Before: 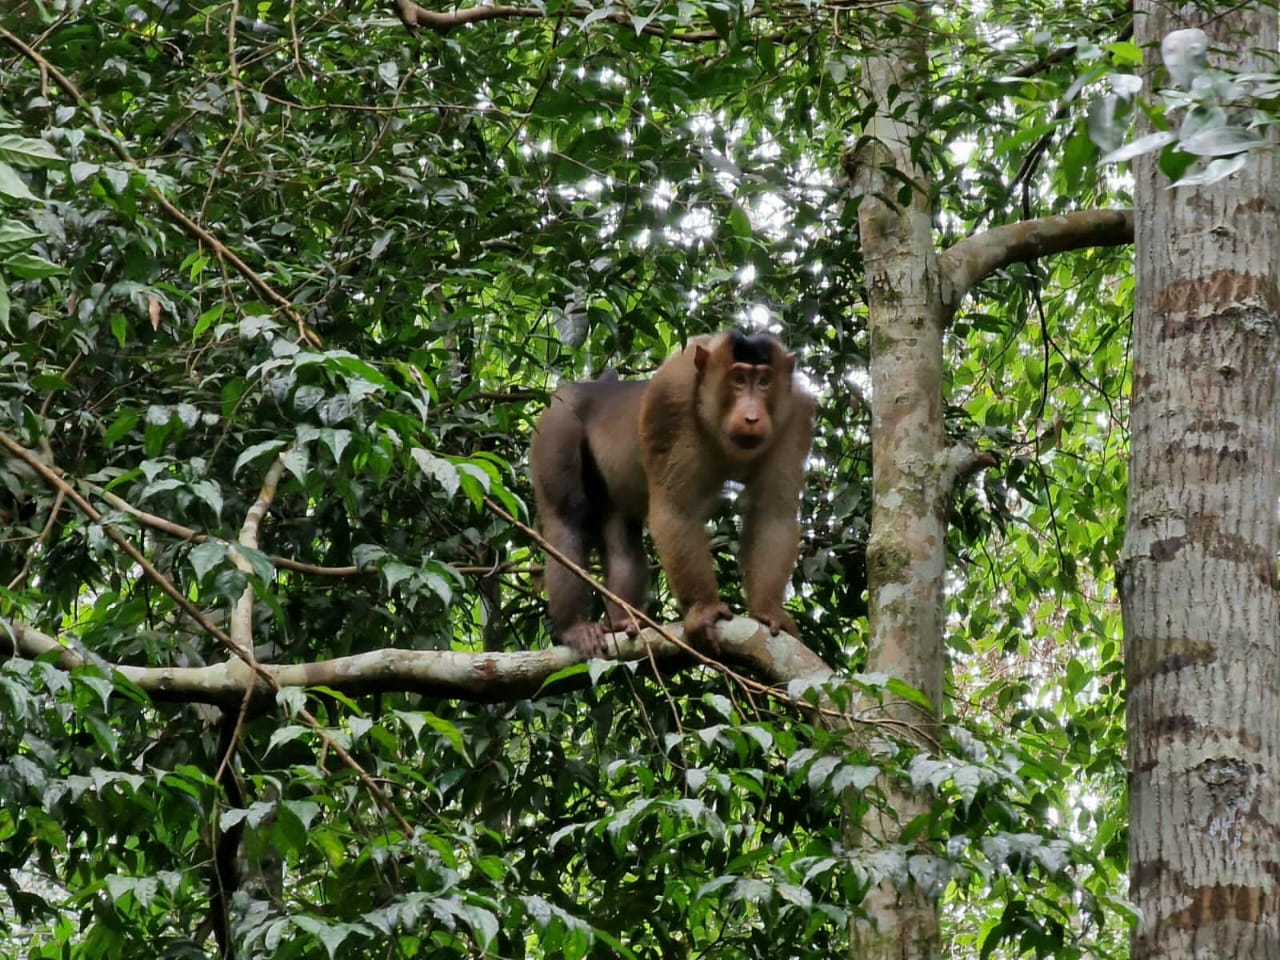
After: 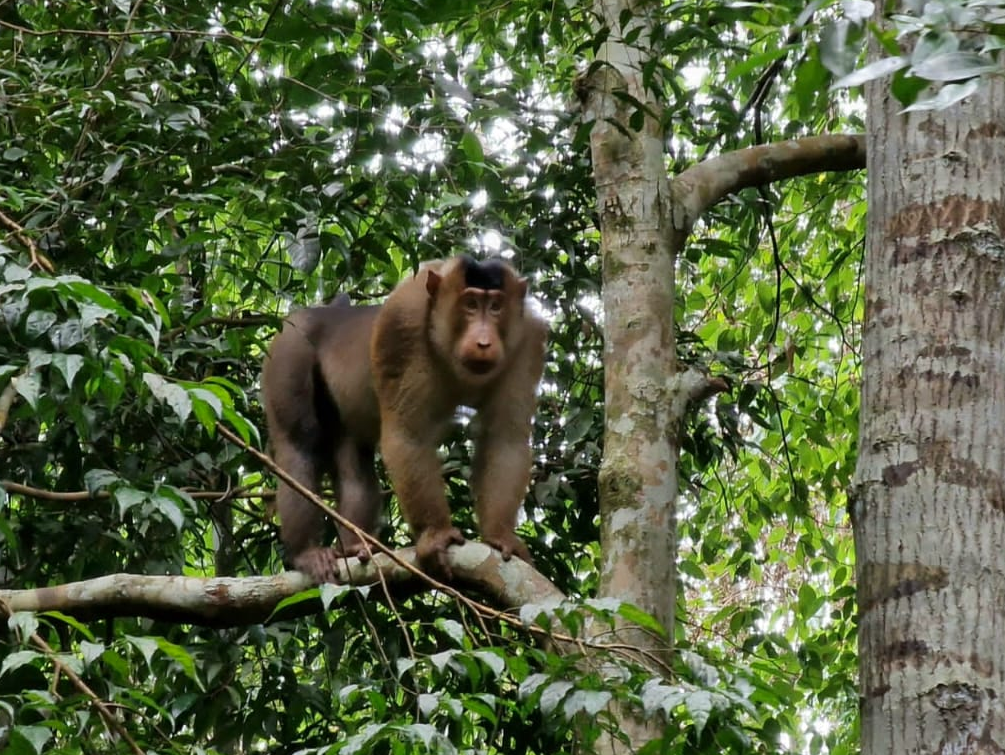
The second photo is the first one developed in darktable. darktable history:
shadows and highlights: shadows -22.45, highlights 44.85, soften with gaussian
crop and rotate: left 20.969%, top 7.849%, right 0.465%, bottom 13.403%
